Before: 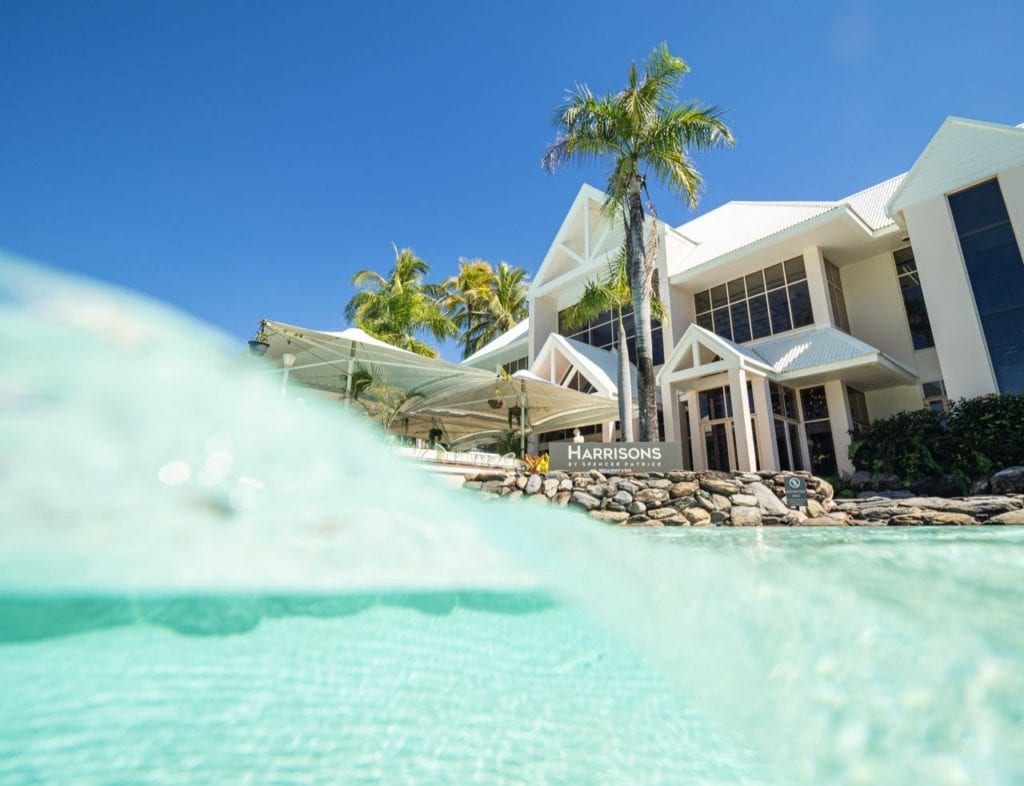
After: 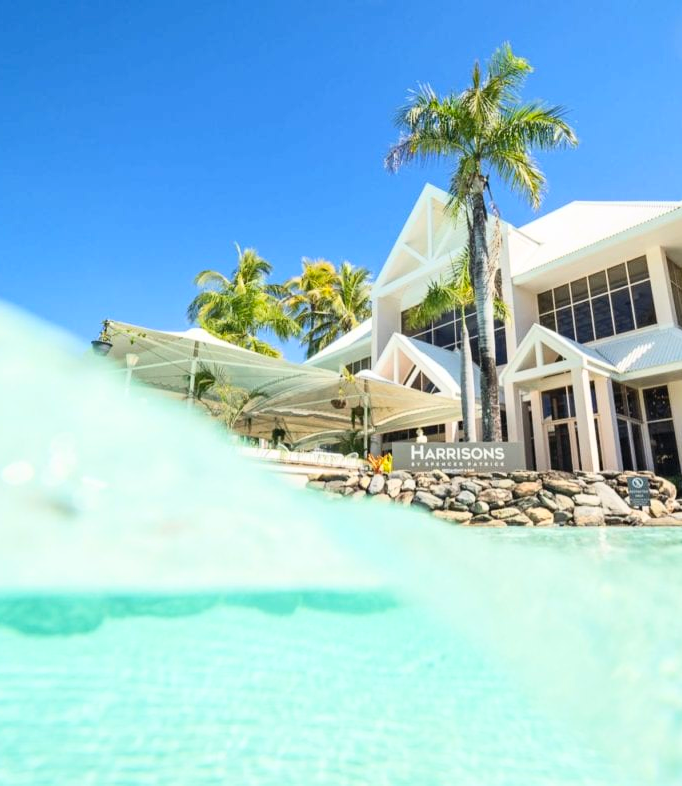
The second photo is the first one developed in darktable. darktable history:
crop: left 15.419%, right 17.914%
contrast brightness saturation: contrast 0.2, brightness 0.16, saturation 0.22
